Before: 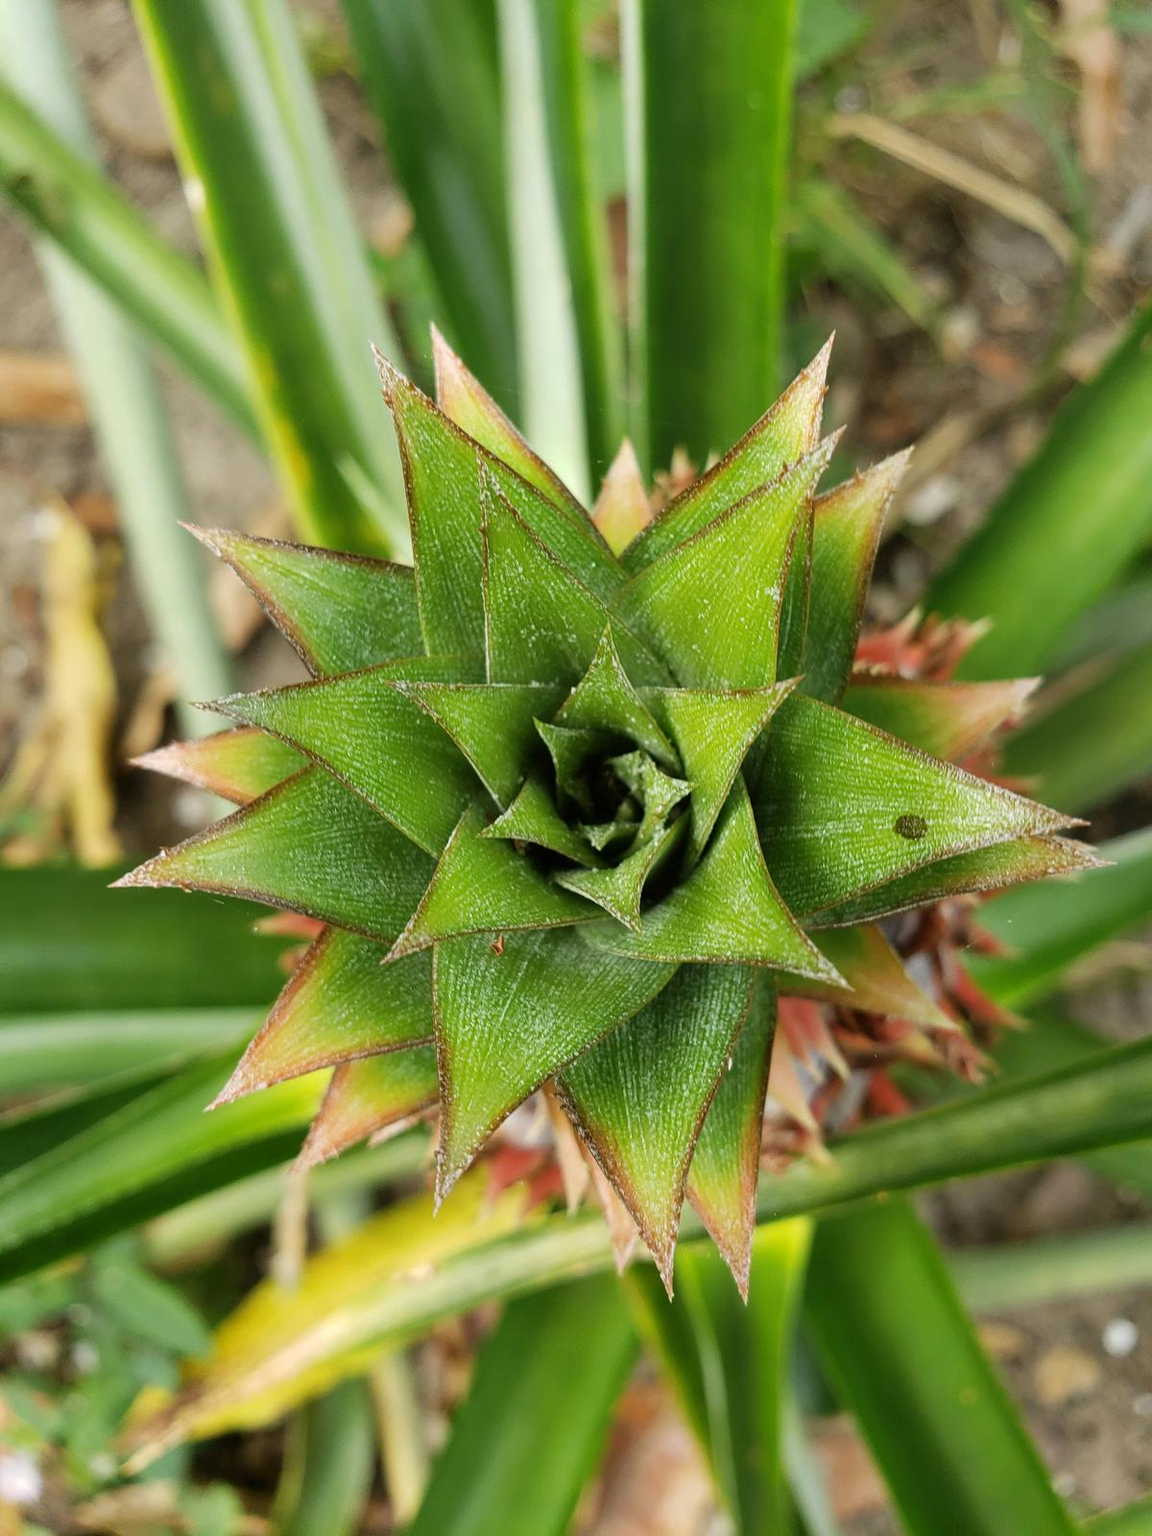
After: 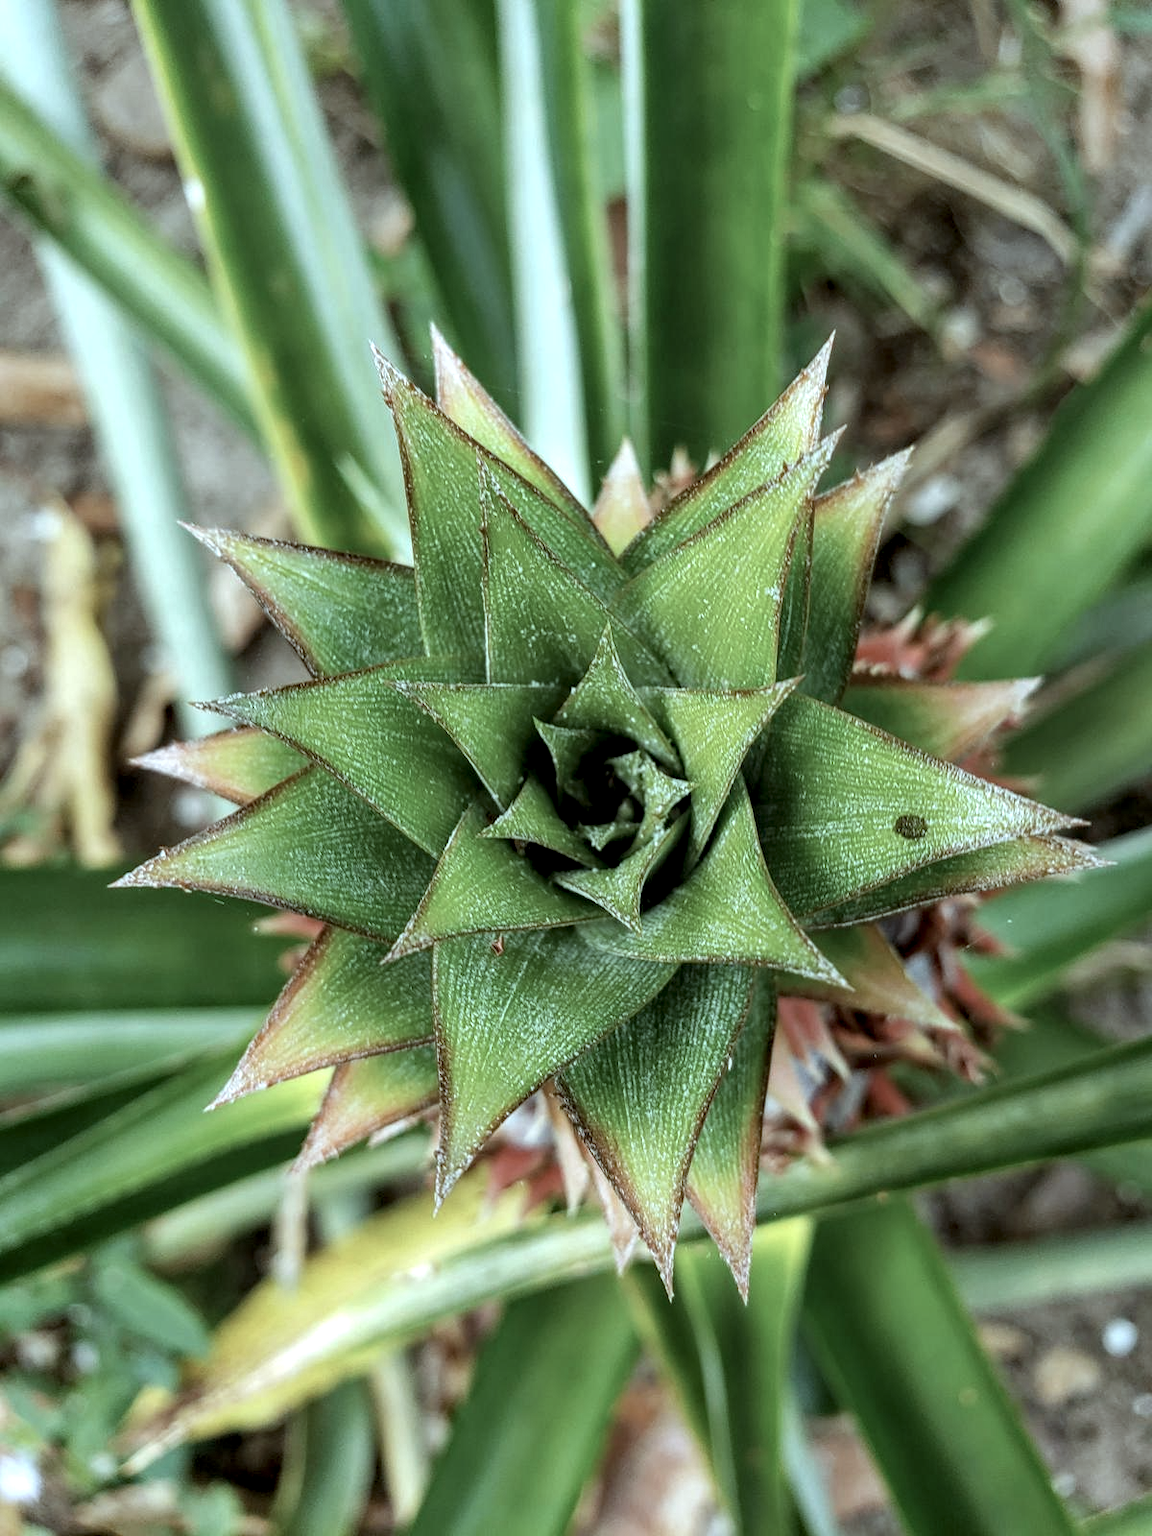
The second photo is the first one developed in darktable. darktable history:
color correction: highlights a* -12.64, highlights b* -18.1, saturation 0.7
exposure: compensate highlight preservation false
haze removal: compatibility mode true, adaptive false
contrast brightness saturation: saturation -0.04
local contrast: highlights 59%, detail 145%
